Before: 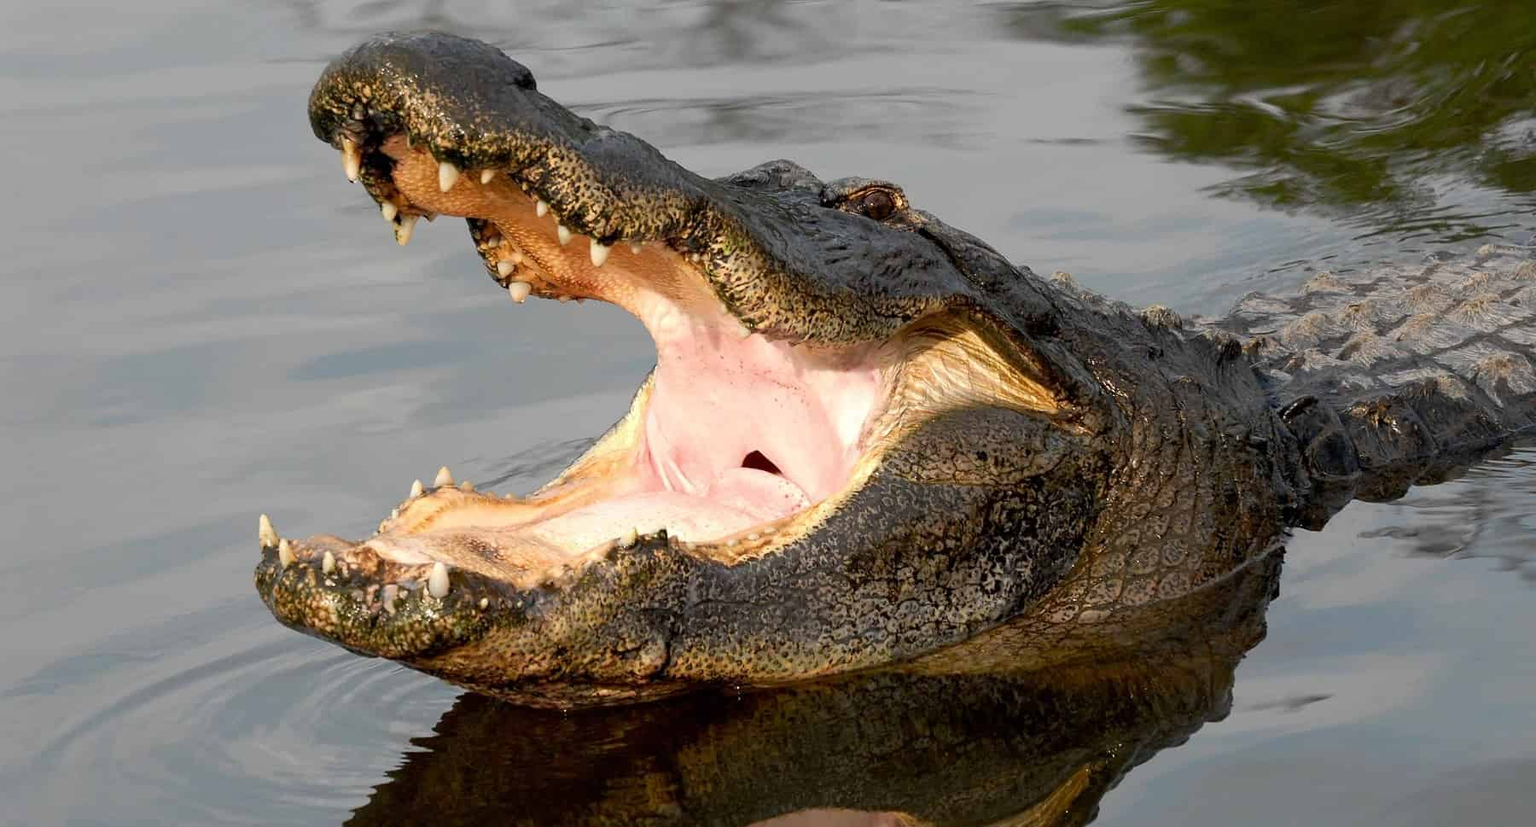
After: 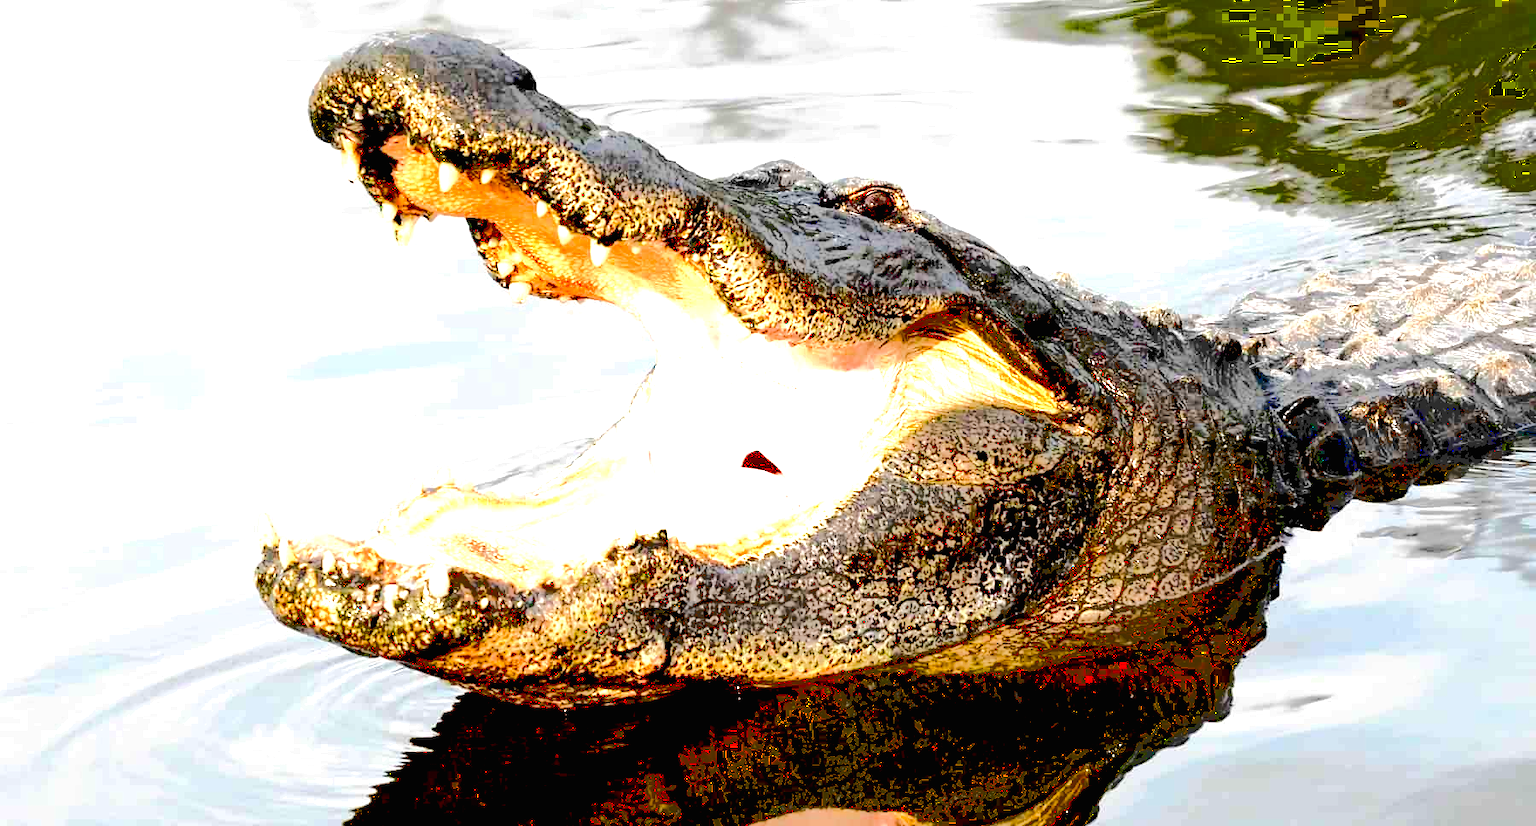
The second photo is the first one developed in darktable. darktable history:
exposure: black level correction 0.016, exposure 1.774 EV, compensate highlight preservation false
contrast brightness saturation: contrast -0.02, brightness -0.01, saturation 0.03
base curve: curves: ch0 [(0.065, 0.026) (0.236, 0.358) (0.53, 0.546) (0.777, 0.841) (0.924, 0.992)], preserve colors average RGB
